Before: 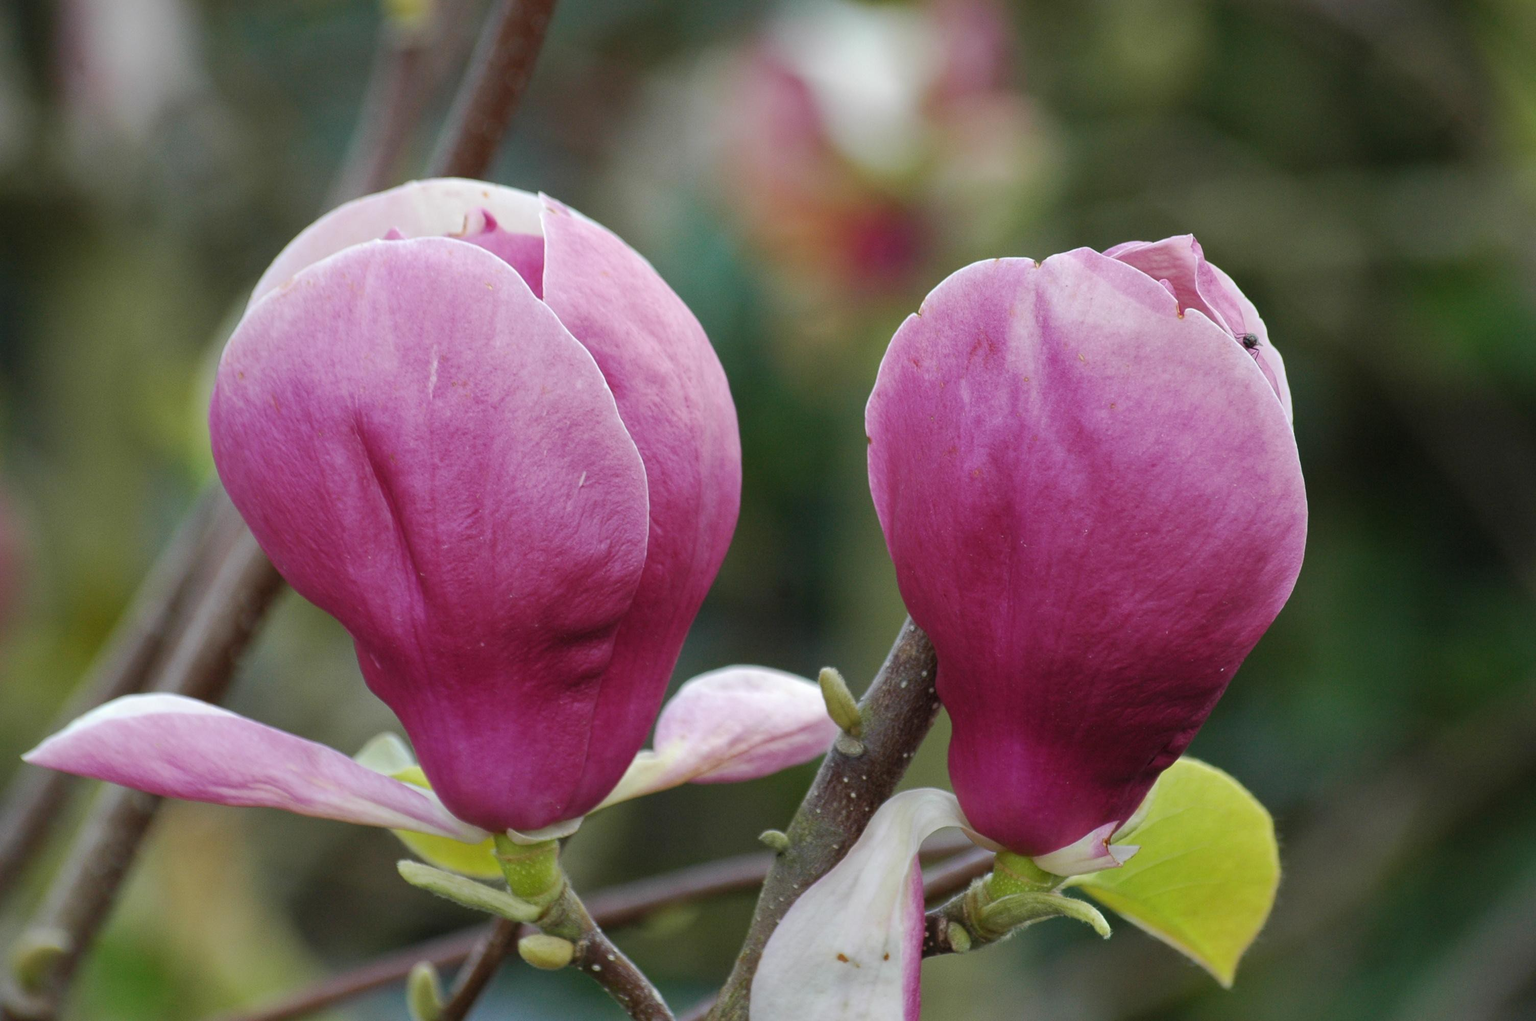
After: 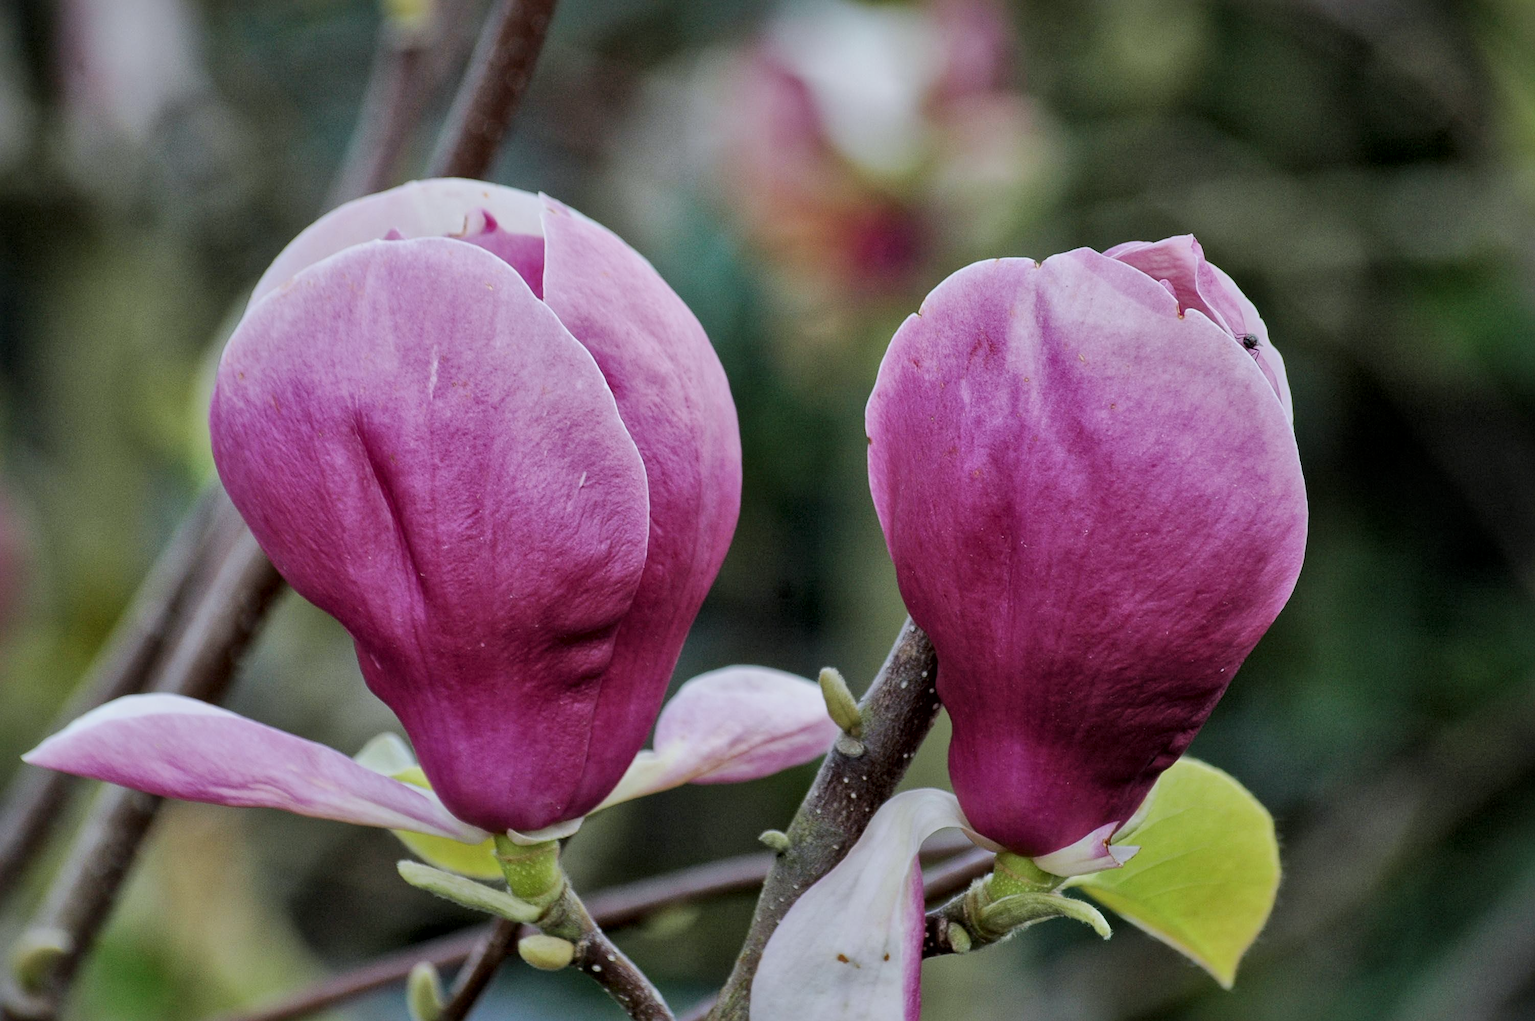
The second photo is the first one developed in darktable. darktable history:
white balance: emerald 1
local contrast: mode bilateral grid, contrast 20, coarseness 50, detail 161%, midtone range 0.2
filmic rgb: black relative exposure -7.65 EV, white relative exposure 4.56 EV, hardness 3.61, contrast 1.05
sharpen: radius 1.272, amount 0.305, threshold 0
color calibration: illuminant as shot in camera, x 0.358, y 0.373, temperature 4628.91 K
